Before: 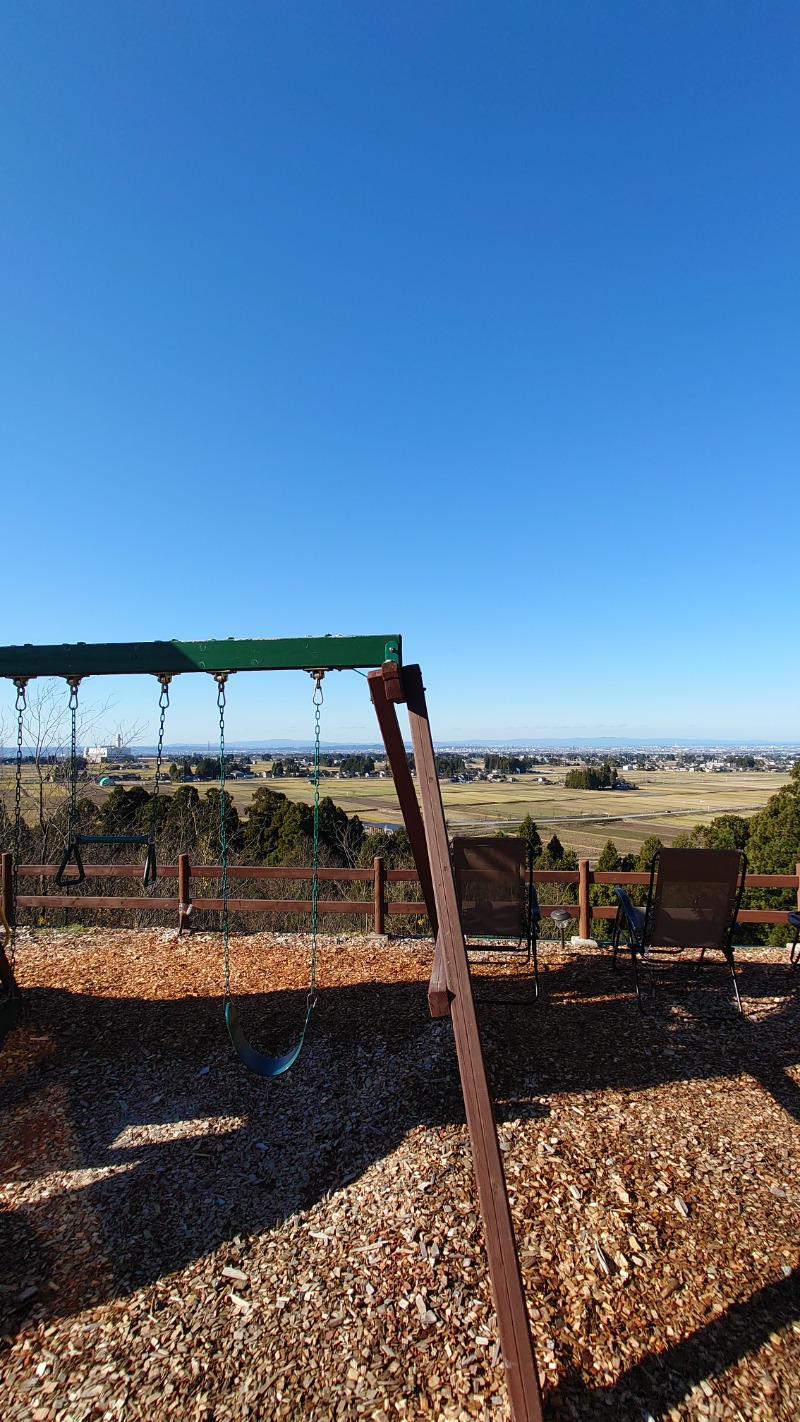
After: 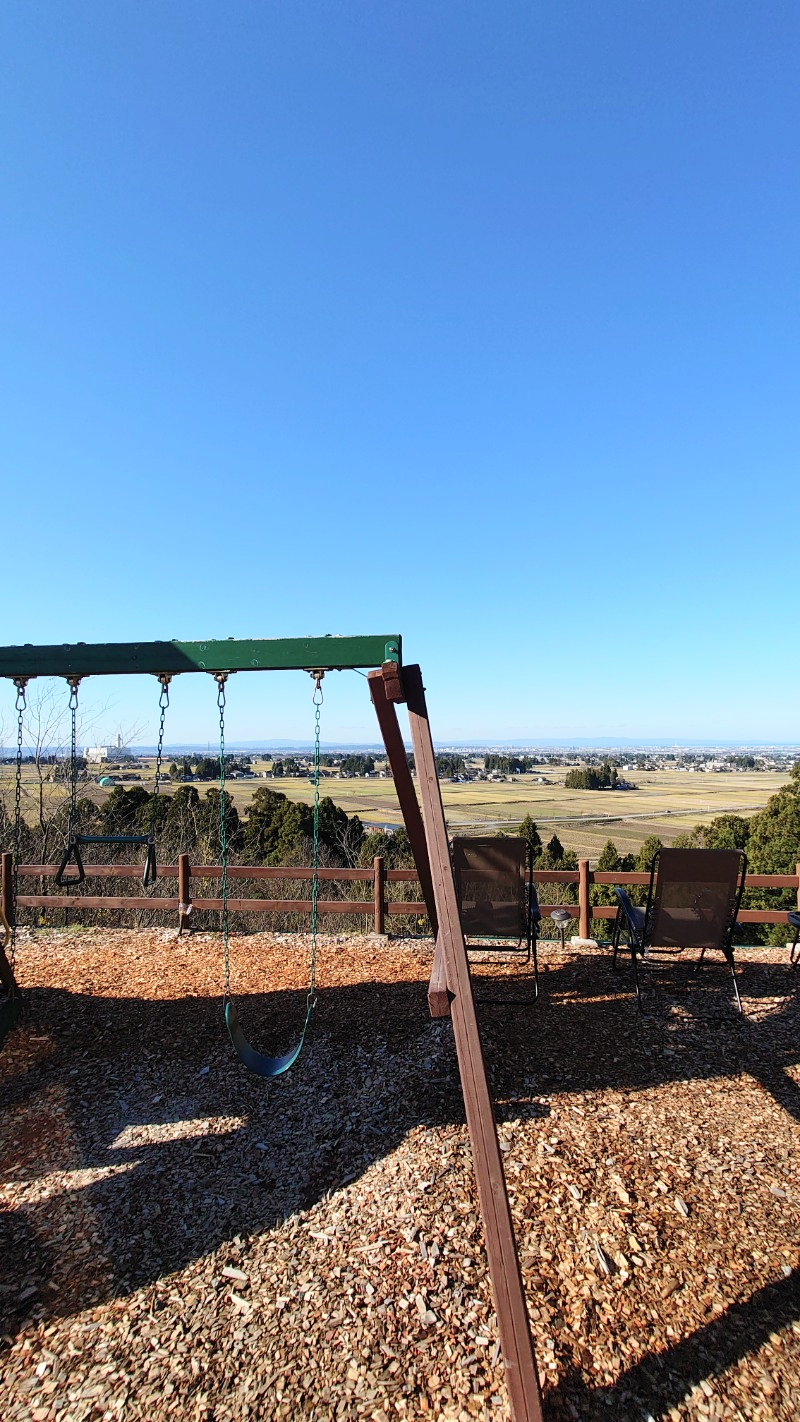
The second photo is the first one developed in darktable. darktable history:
tone curve: curves: ch0 [(0, 0) (0.003, 0.004) (0.011, 0.014) (0.025, 0.032) (0.044, 0.057) (0.069, 0.089) (0.1, 0.128) (0.136, 0.174) (0.177, 0.227) (0.224, 0.287) (0.277, 0.354) (0.335, 0.427) (0.399, 0.507) (0.468, 0.582) (0.543, 0.653) (0.623, 0.726) (0.709, 0.799) (0.801, 0.876) (0.898, 0.937) (1, 1)], color space Lab, independent channels, preserve colors none
